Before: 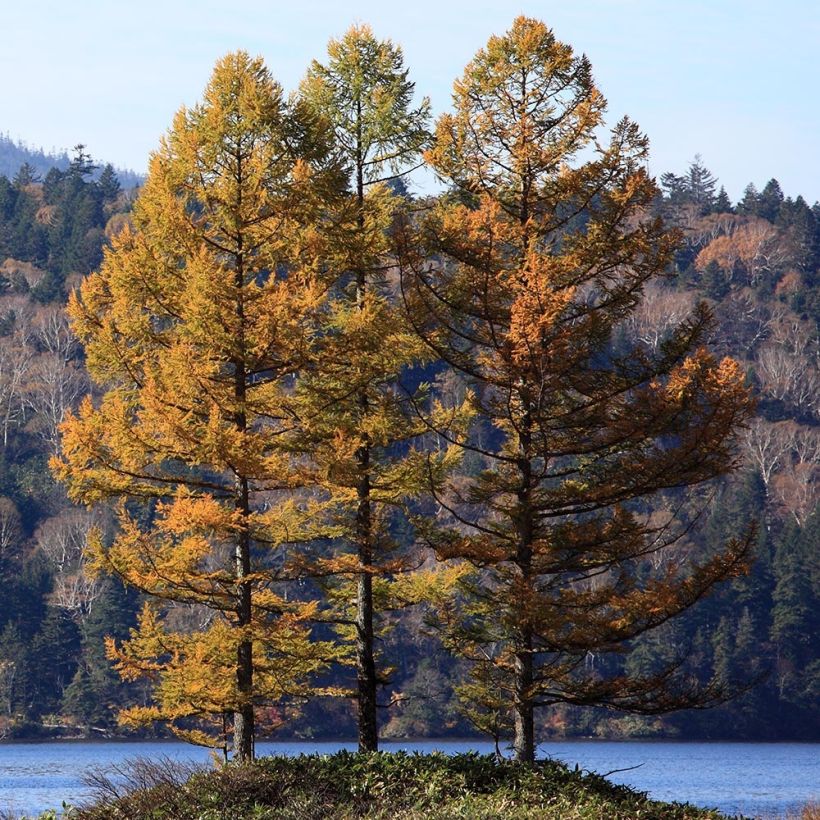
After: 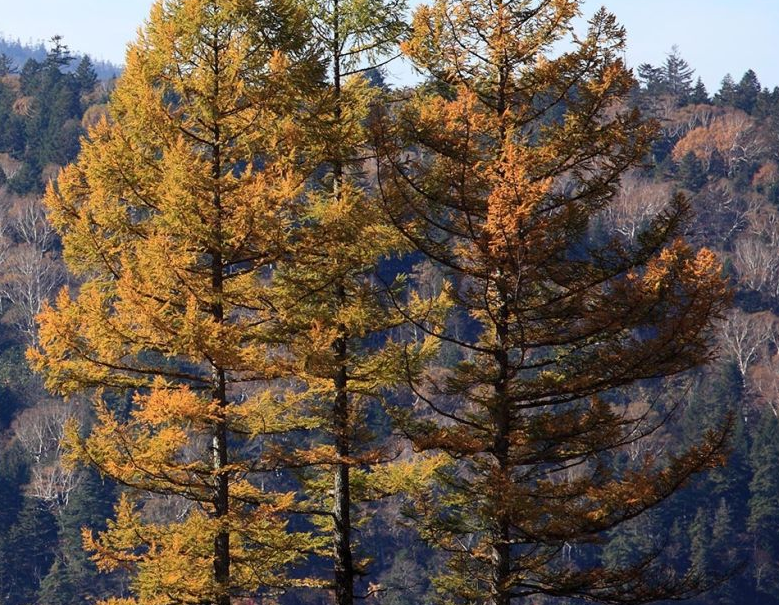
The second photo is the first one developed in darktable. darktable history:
crop and rotate: left 2.841%, top 13.335%, right 2.077%, bottom 12.825%
